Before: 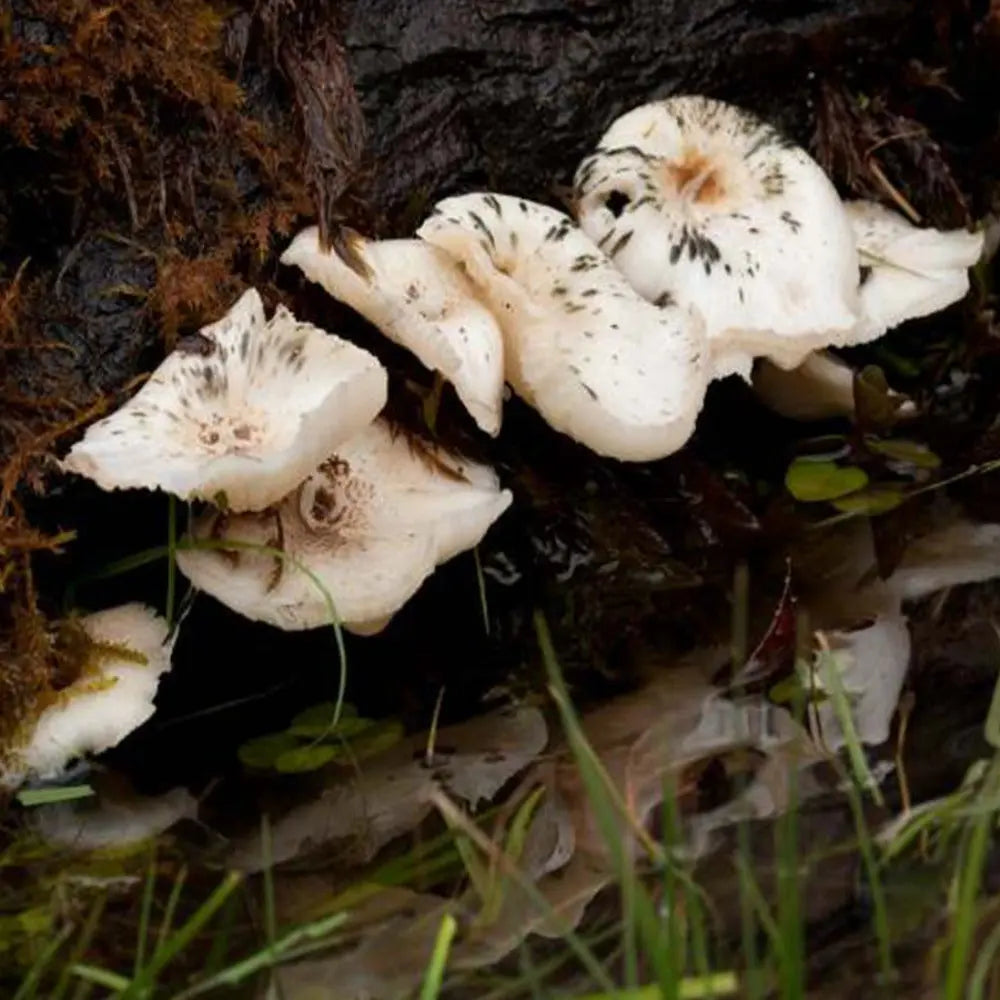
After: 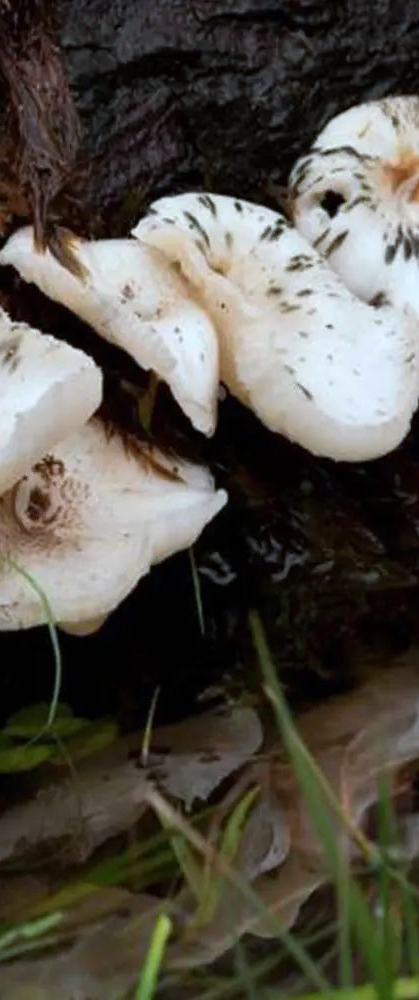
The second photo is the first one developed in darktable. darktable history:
crop: left 28.538%, right 29.494%
color calibration: gray › normalize channels true, illuminant custom, x 0.368, y 0.373, temperature 4342.76 K, gamut compression 0
